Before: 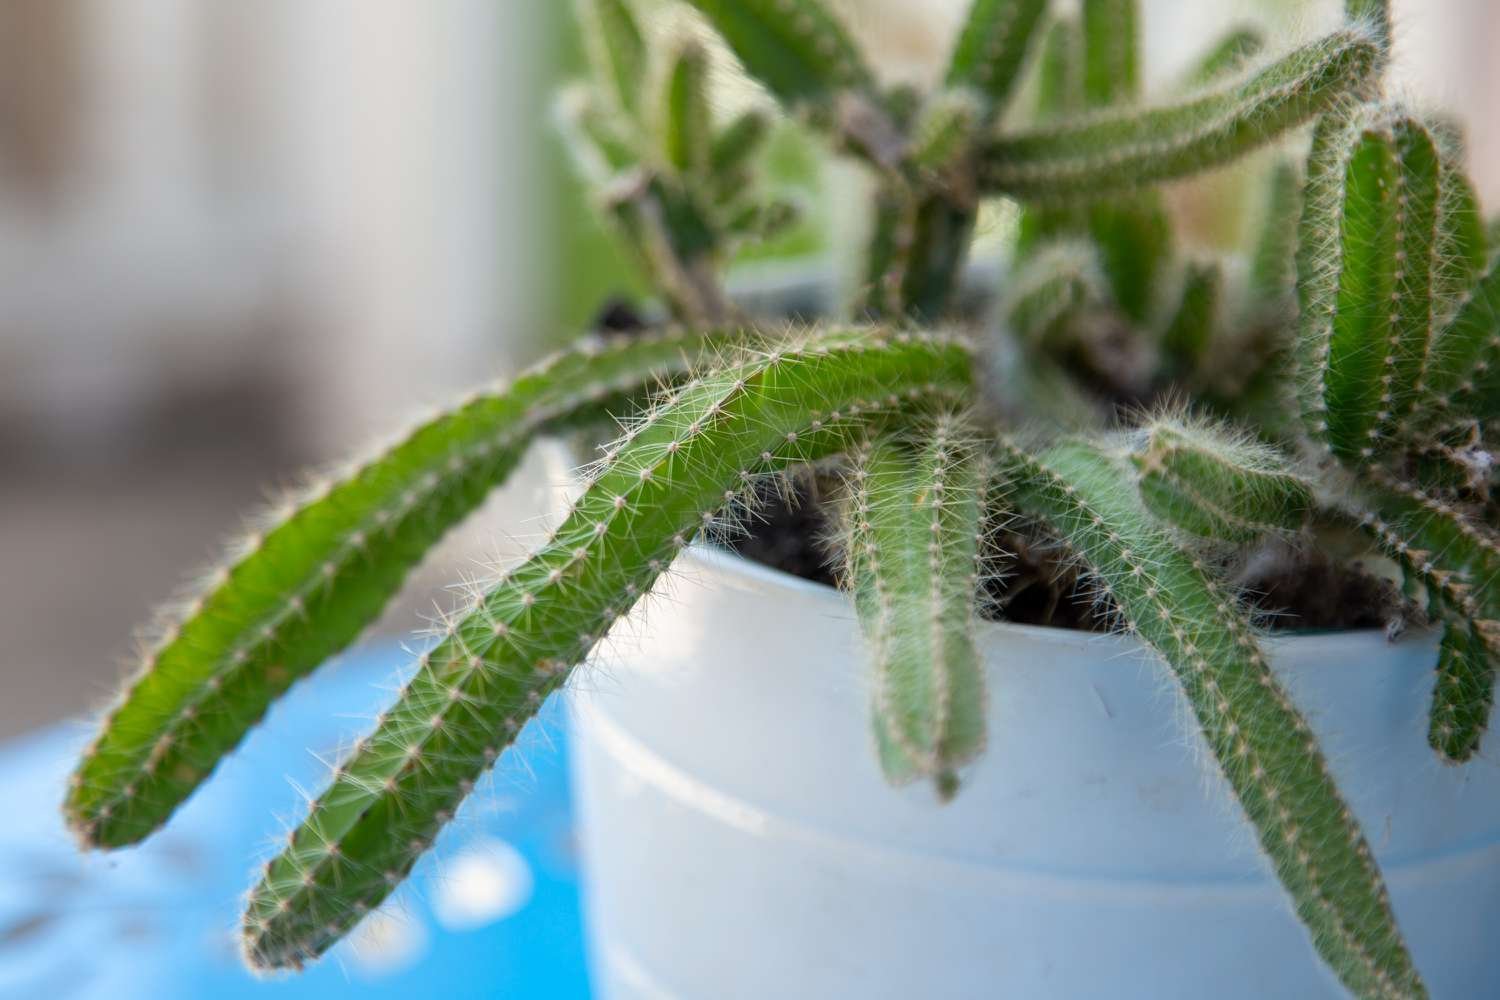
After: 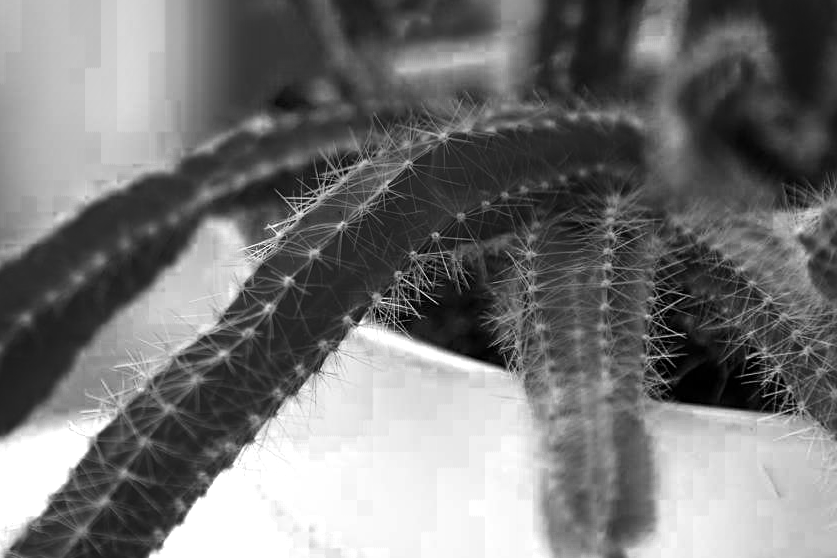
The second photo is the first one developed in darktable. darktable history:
crop and rotate: left 22.13%, top 22.054%, right 22.026%, bottom 22.102%
vignetting: fall-off radius 81.94%
sharpen: on, module defaults
color zones: curves: ch0 [(0.287, 0.048) (0.493, 0.484) (0.737, 0.816)]; ch1 [(0, 0) (0.143, 0) (0.286, 0) (0.429, 0) (0.571, 0) (0.714, 0) (0.857, 0)]
contrast brightness saturation: contrast 0.16, saturation 0.32
